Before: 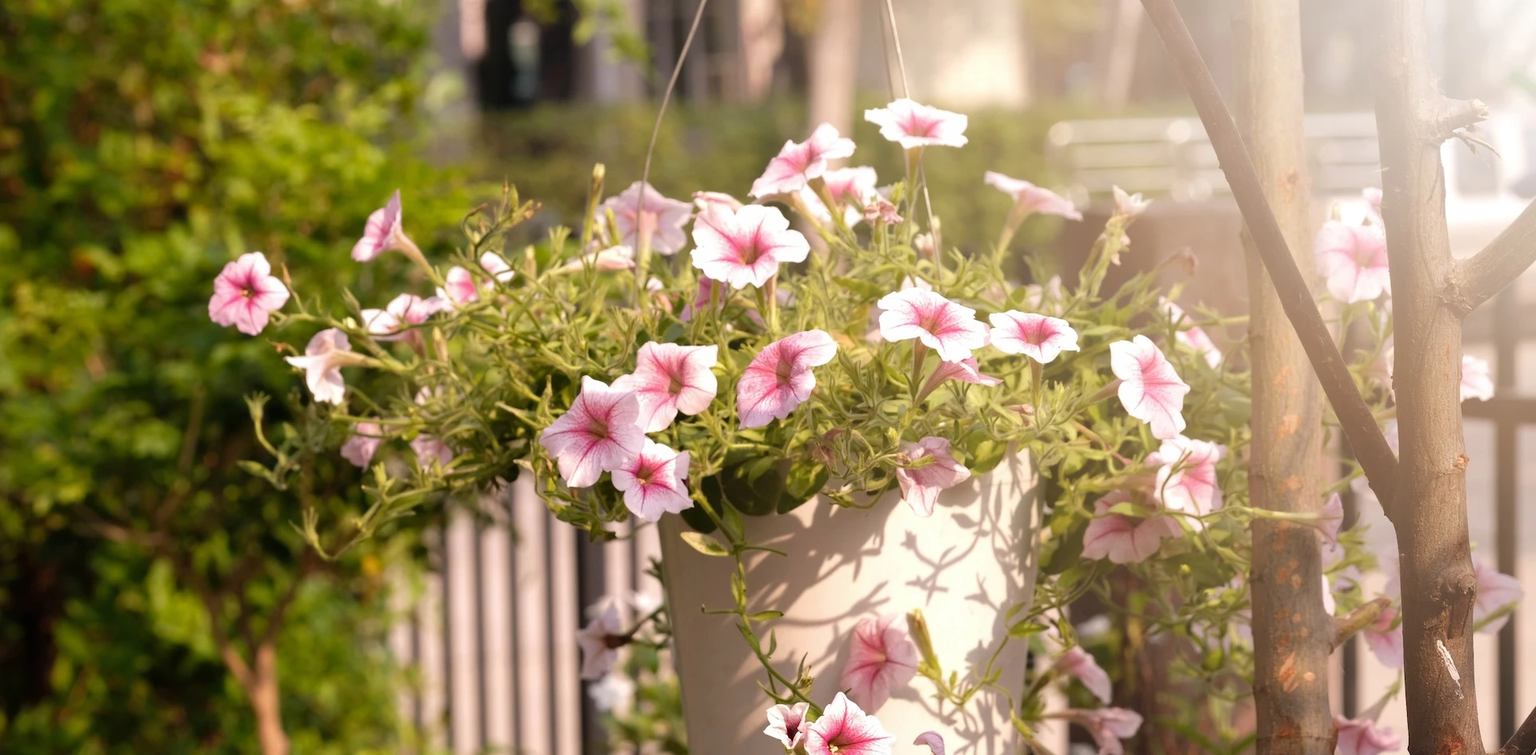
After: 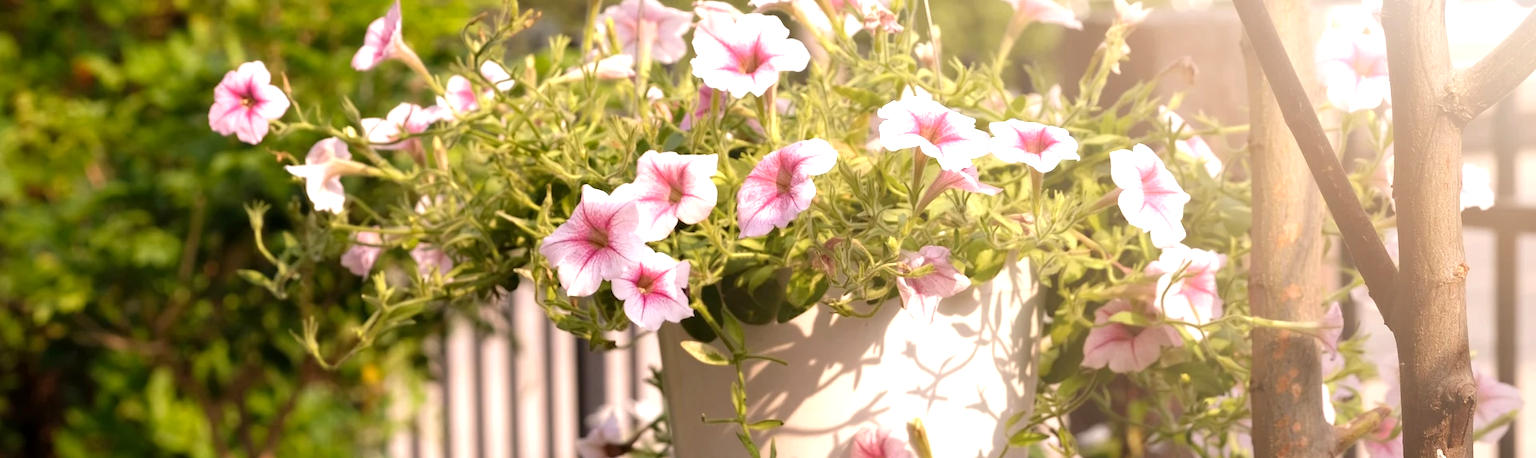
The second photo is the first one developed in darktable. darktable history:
crop and rotate: top 25.357%, bottom 13.942%
exposure: black level correction 0.001, exposure 0.5 EV, compensate exposure bias true, compensate highlight preservation false
